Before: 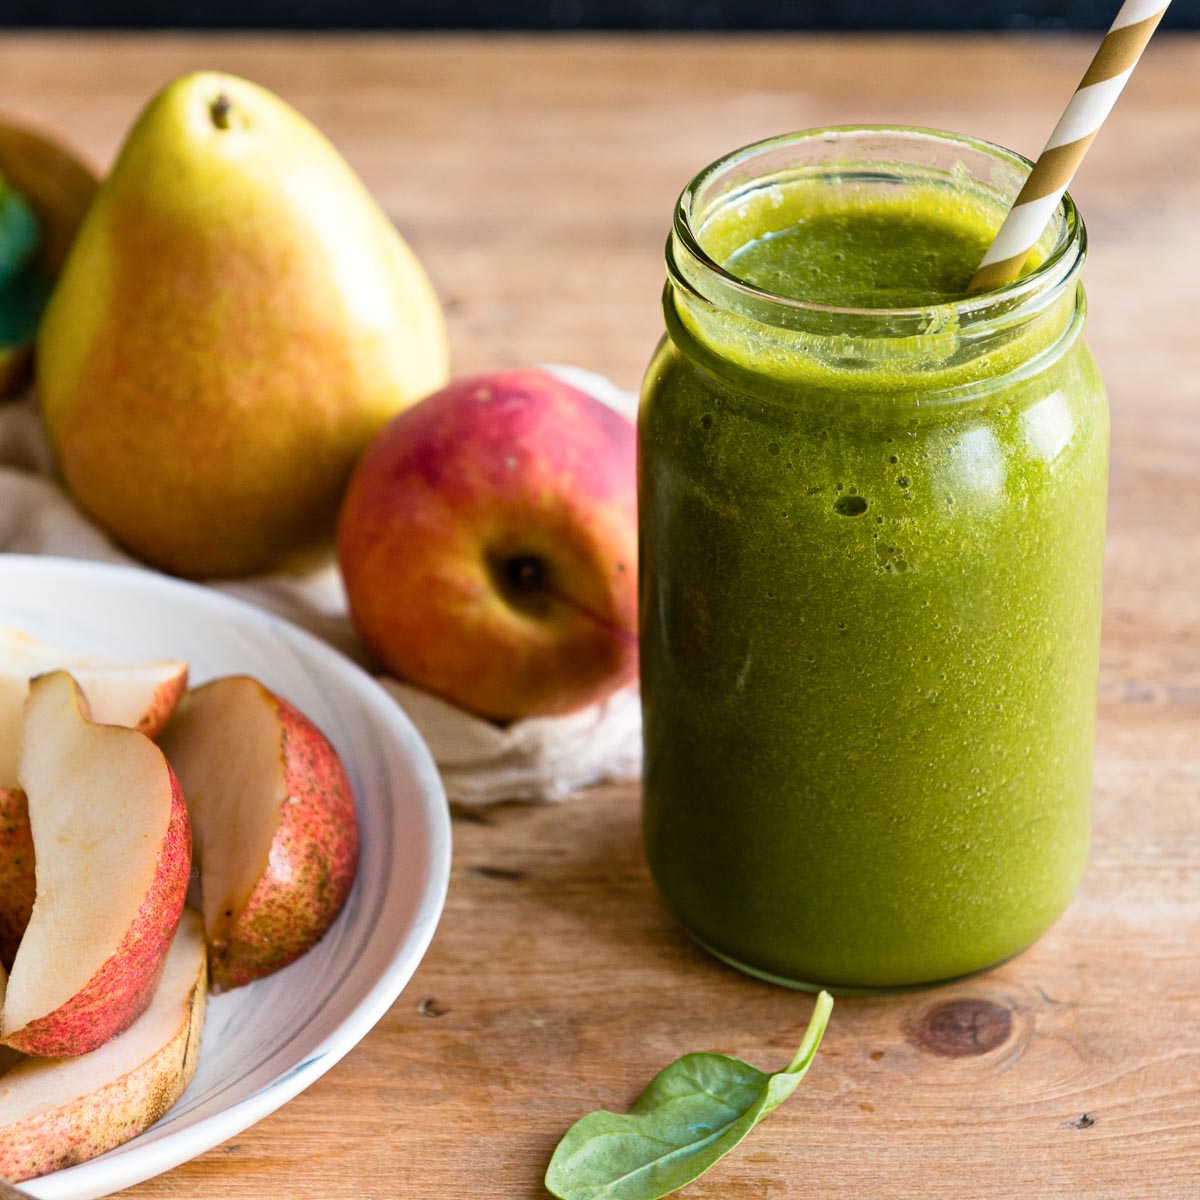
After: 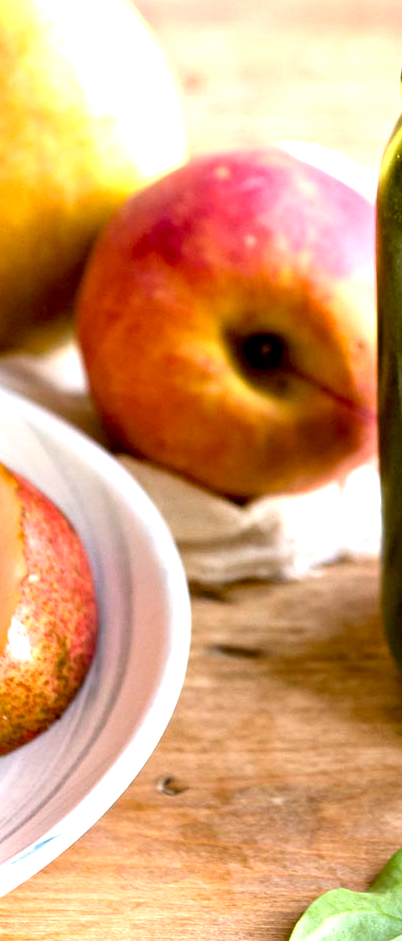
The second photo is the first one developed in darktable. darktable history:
crop and rotate: left 21.77%, top 18.528%, right 44.676%, bottom 2.997%
exposure: black level correction 0.008, exposure 0.979 EV, compensate highlight preservation false
